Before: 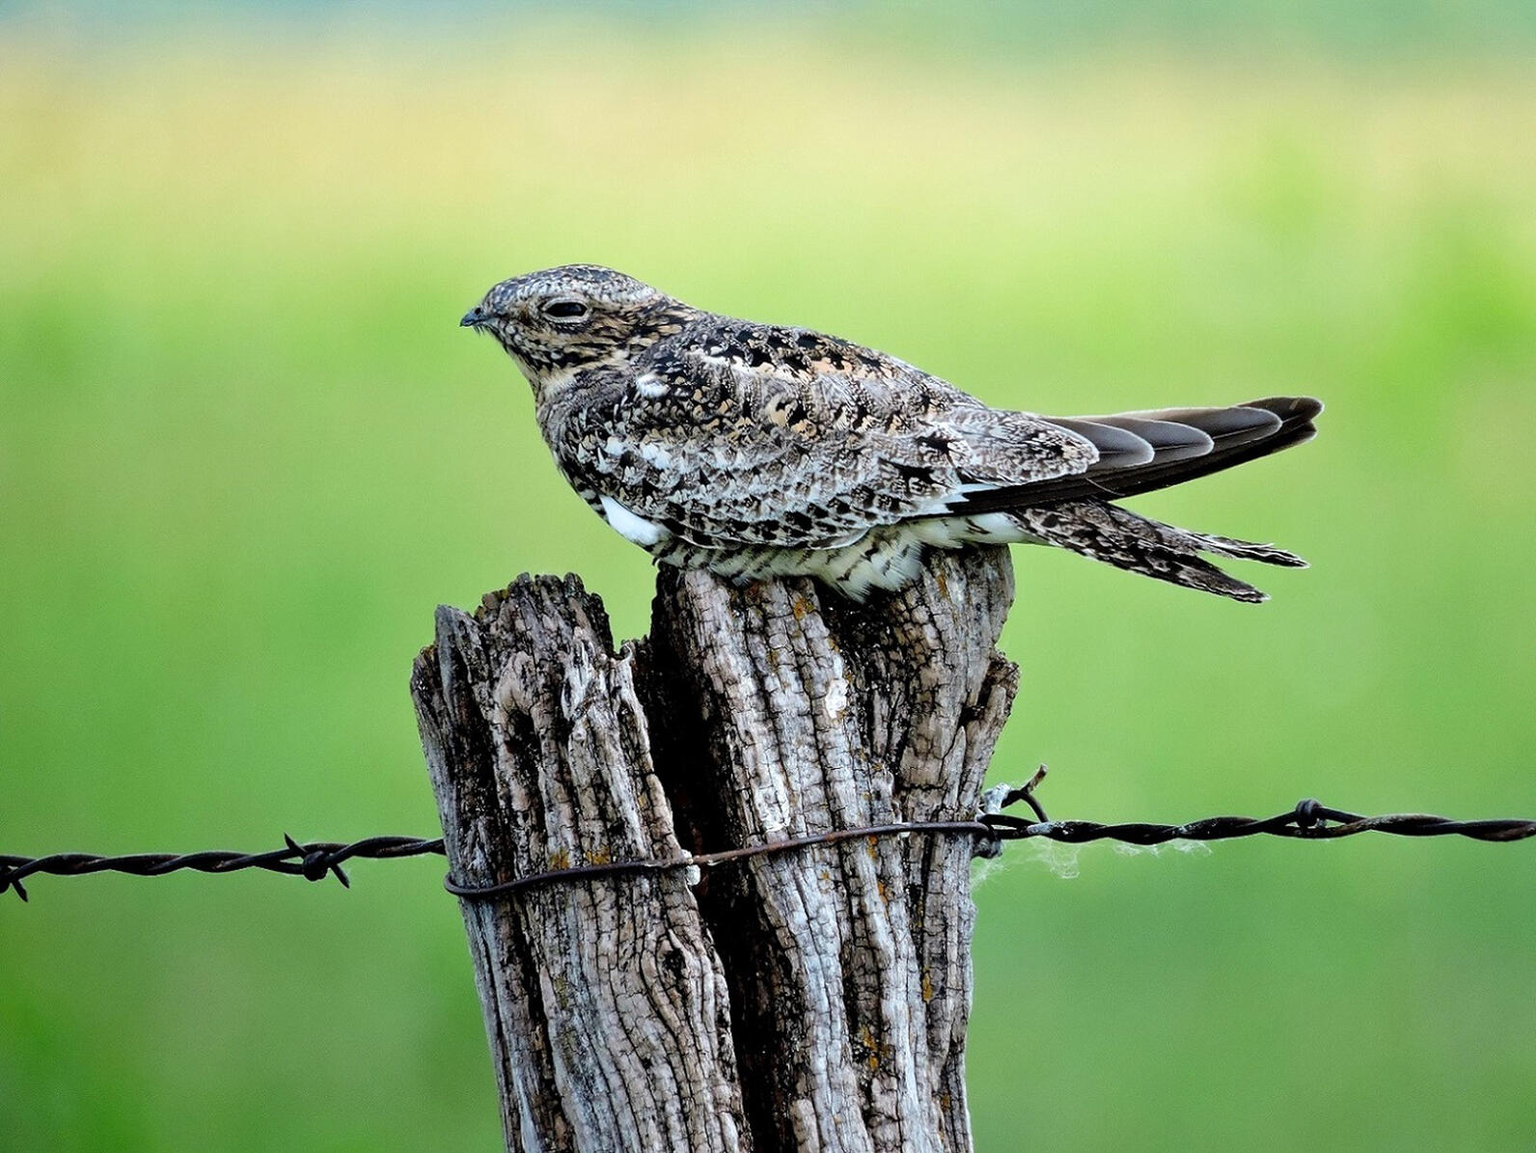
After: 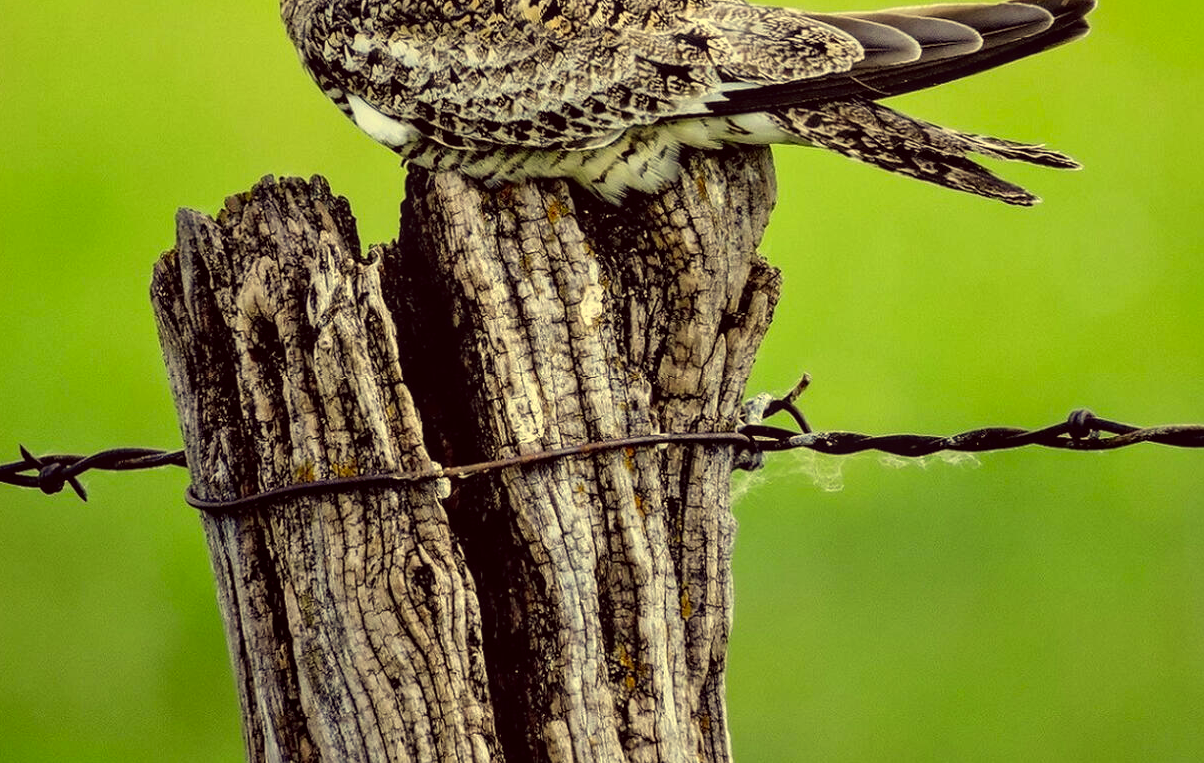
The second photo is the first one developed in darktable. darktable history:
crop and rotate: left 17.299%, top 35.115%, right 7.015%, bottom 1.024%
color correction: highlights a* -0.482, highlights b* 40, shadows a* 9.8, shadows b* -0.161
local contrast: on, module defaults
